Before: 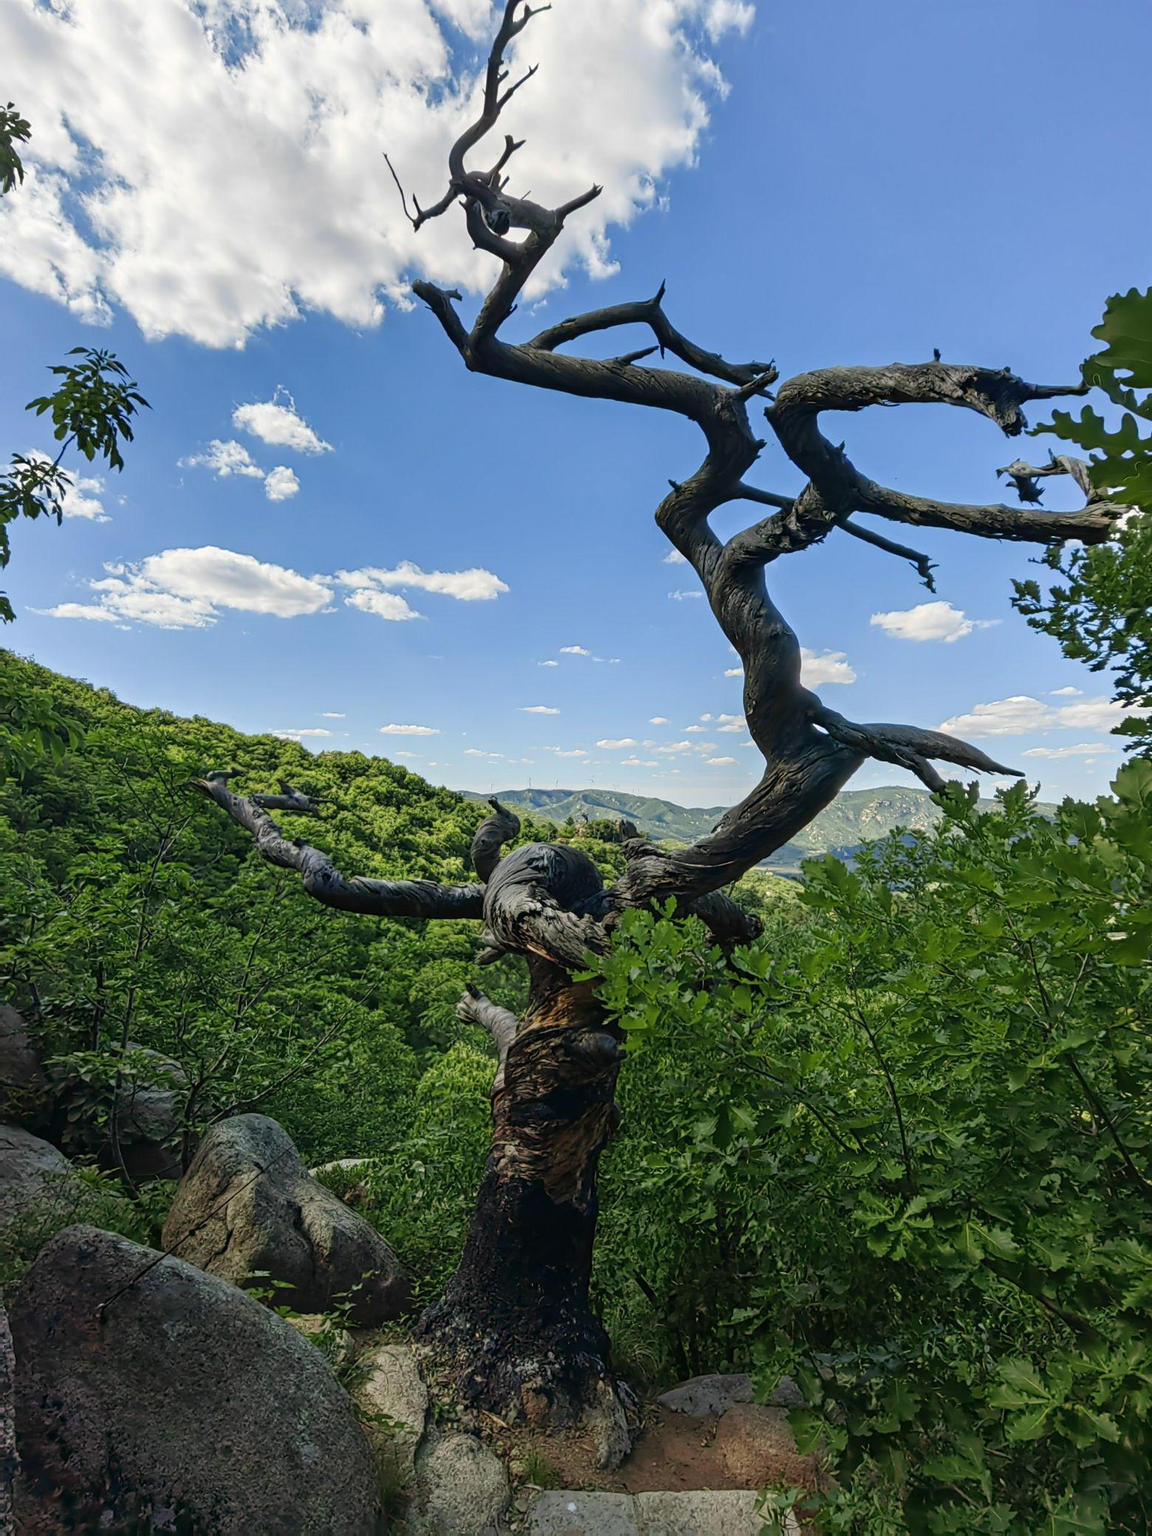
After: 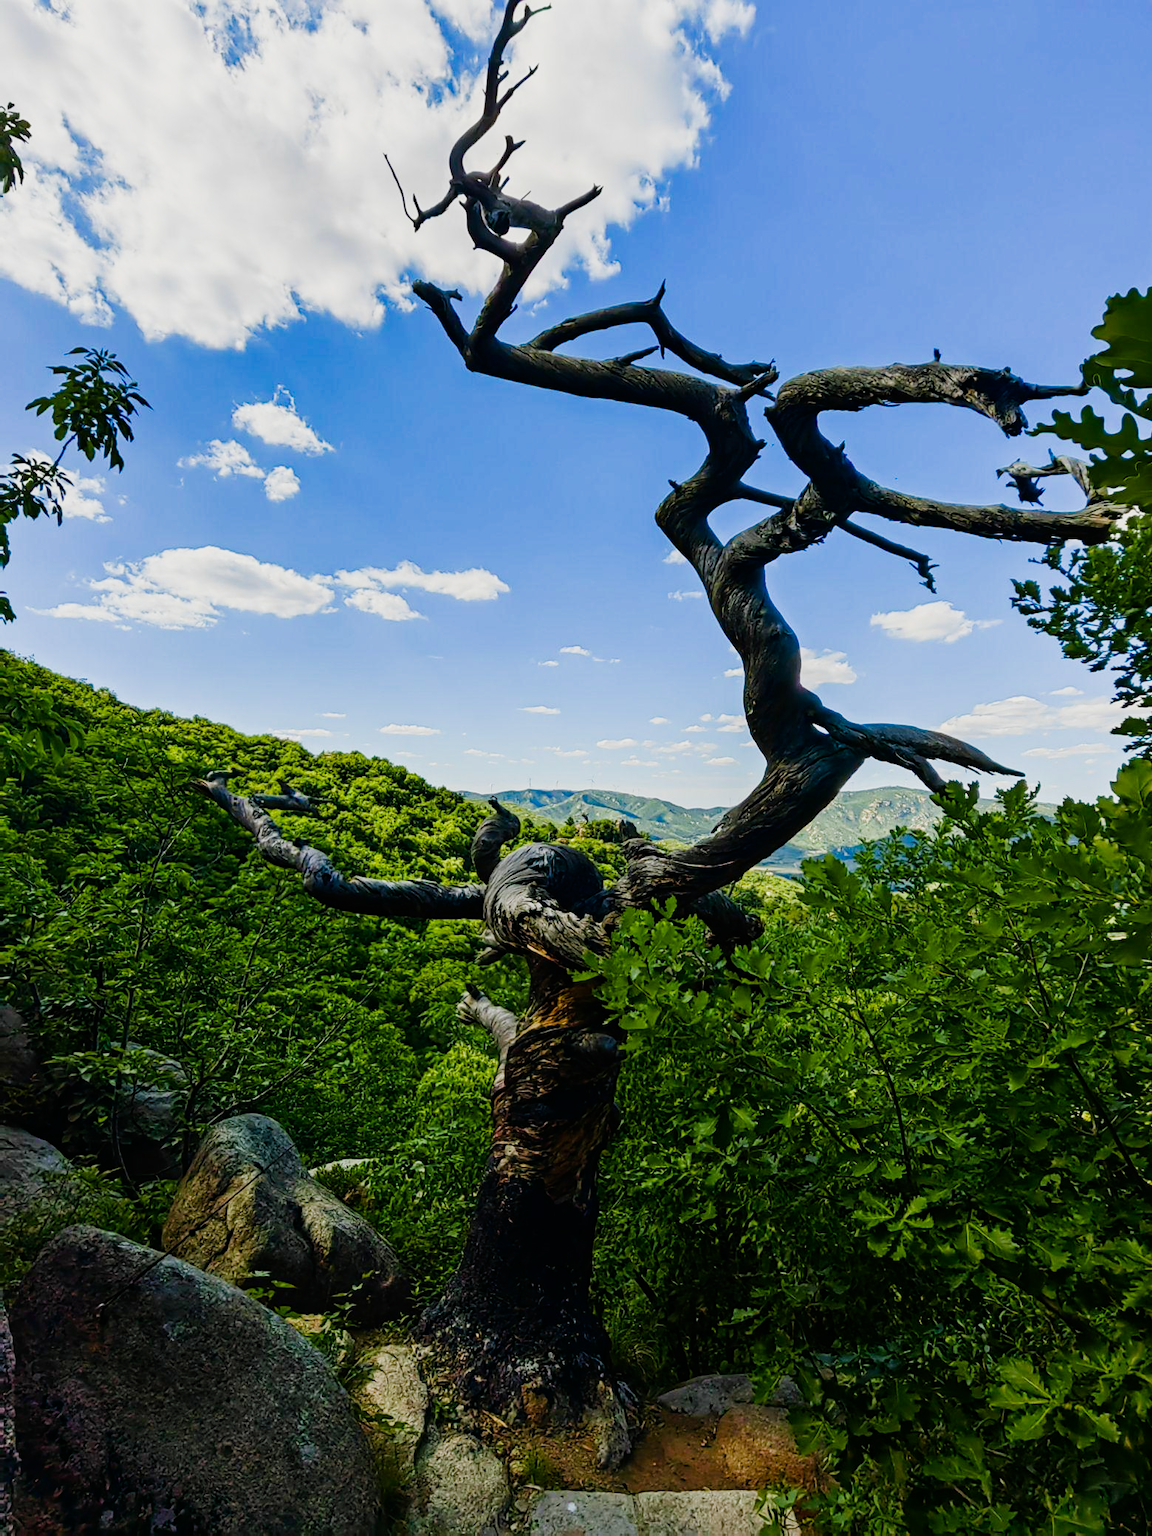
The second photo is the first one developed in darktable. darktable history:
sigmoid: contrast 1.8
color balance rgb: perceptual saturation grading › global saturation 35%, perceptual saturation grading › highlights -30%, perceptual saturation grading › shadows 35%, perceptual brilliance grading › global brilliance 3%, perceptual brilliance grading › highlights -3%, perceptual brilliance grading › shadows 3%
